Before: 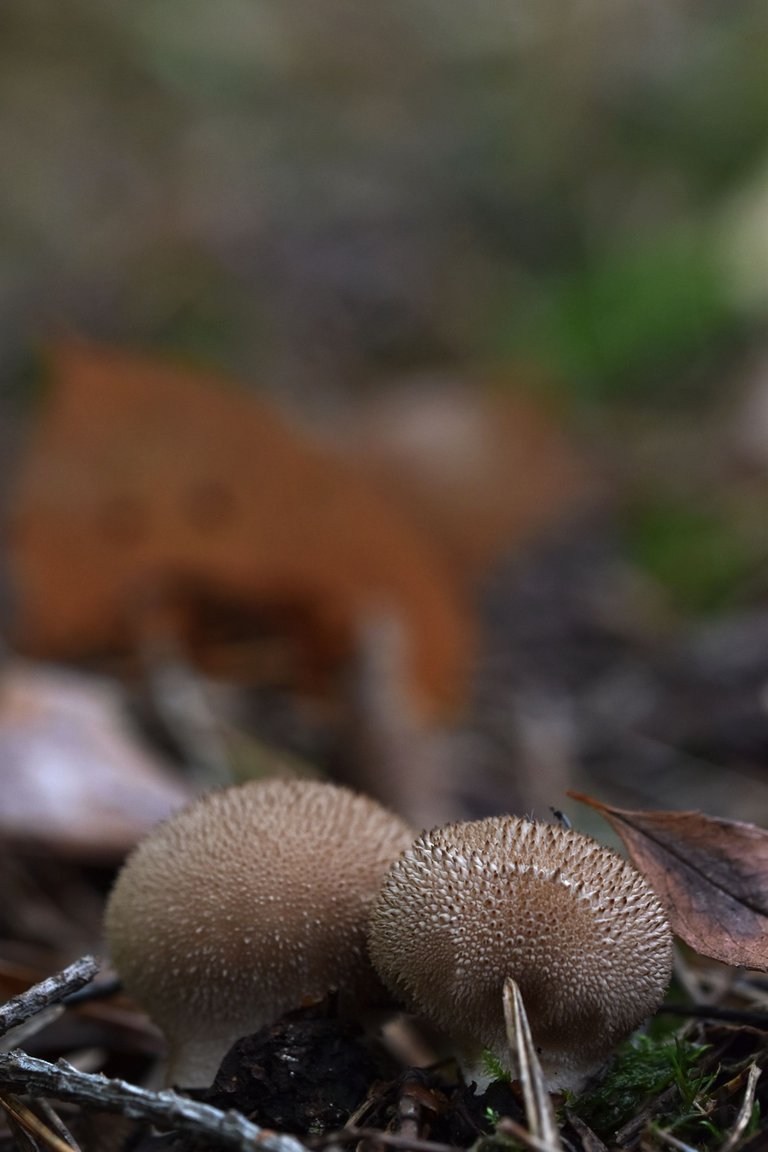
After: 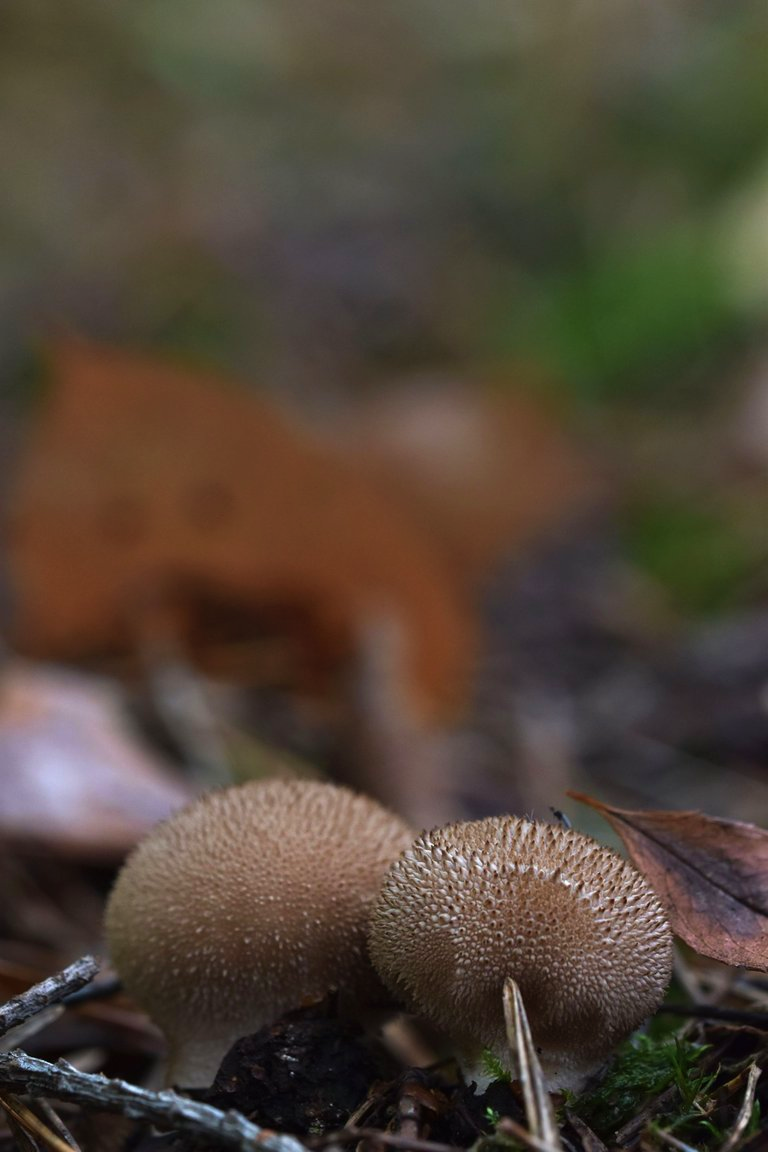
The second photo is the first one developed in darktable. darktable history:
velvia: on, module defaults
local contrast: mode bilateral grid, contrast 100, coarseness 100, detail 91%, midtone range 0.2
